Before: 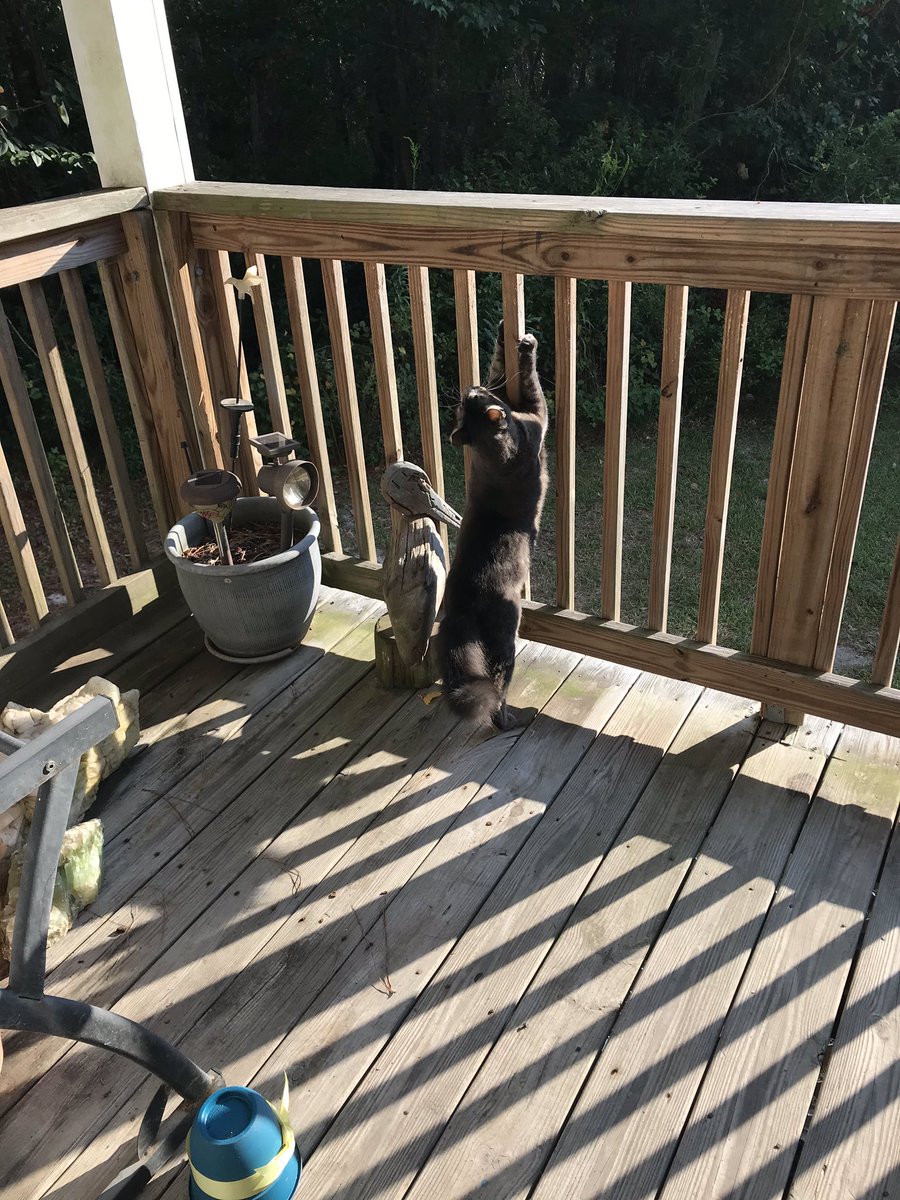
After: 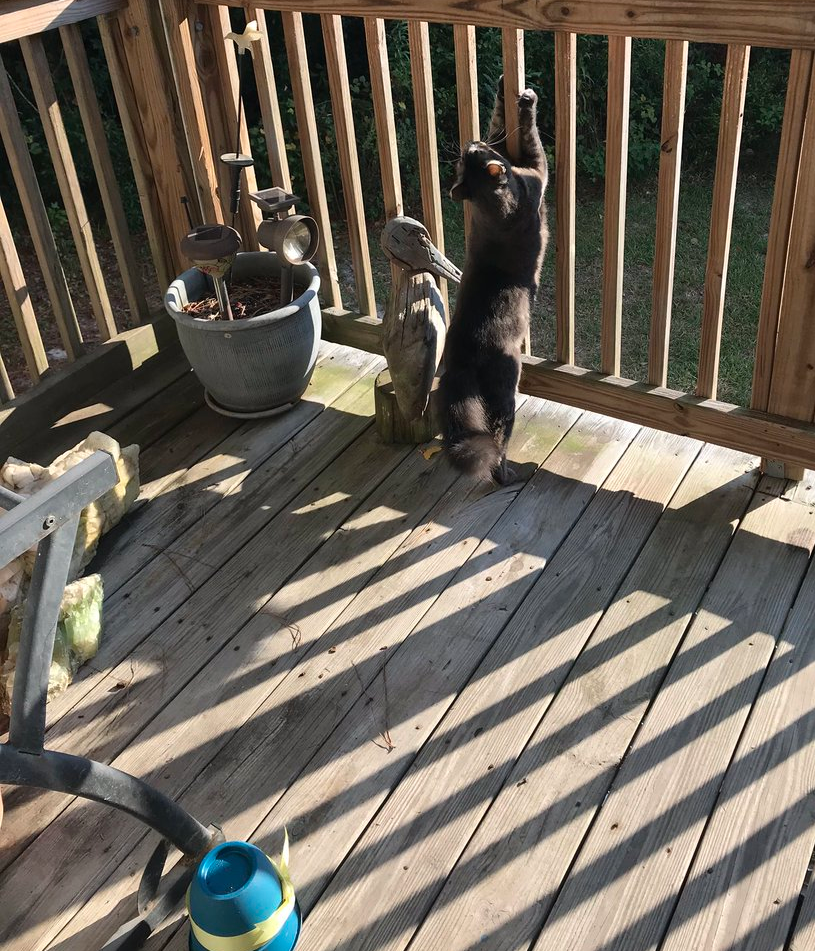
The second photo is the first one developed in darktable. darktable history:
tone equalizer: smoothing diameter 24.97%, edges refinement/feathering 7.69, preserve details guided filter
crop: top 20.459%, right 9.381%, bottom 0.29%
